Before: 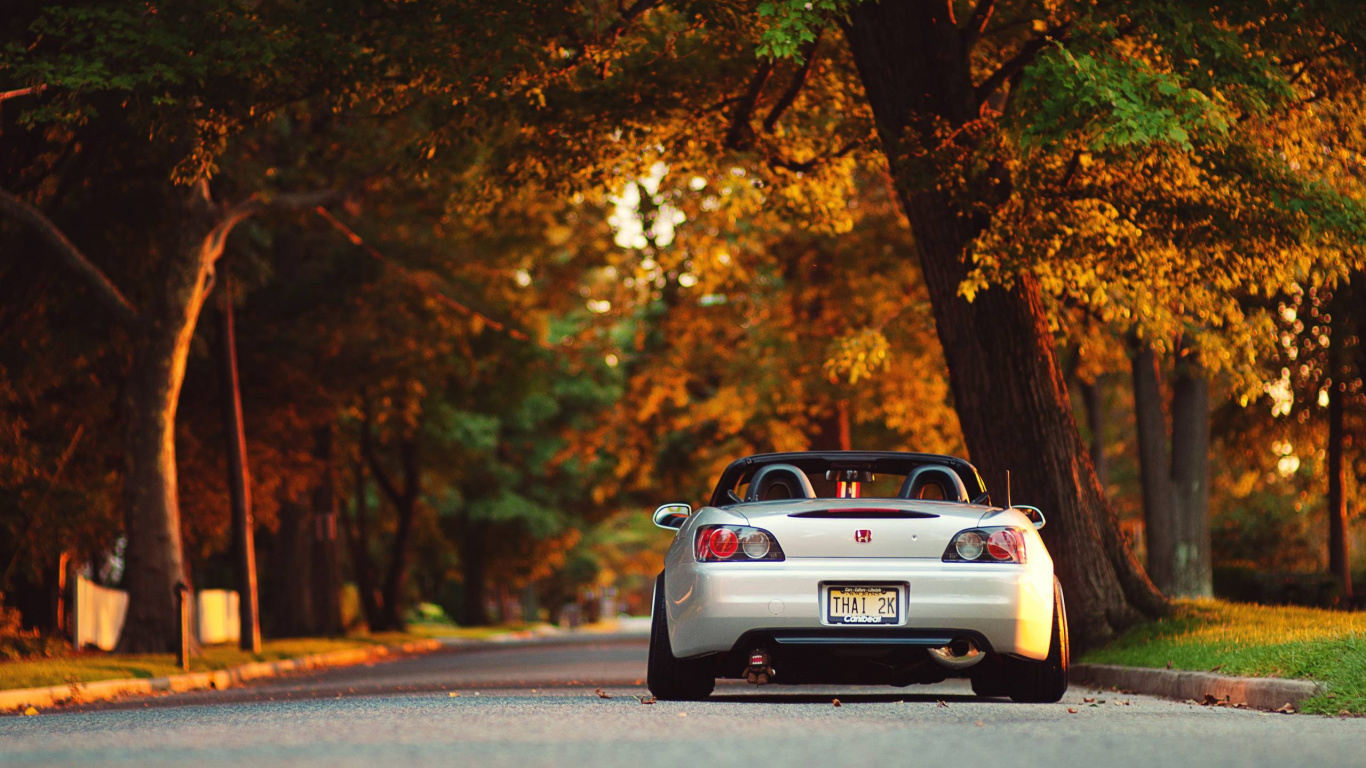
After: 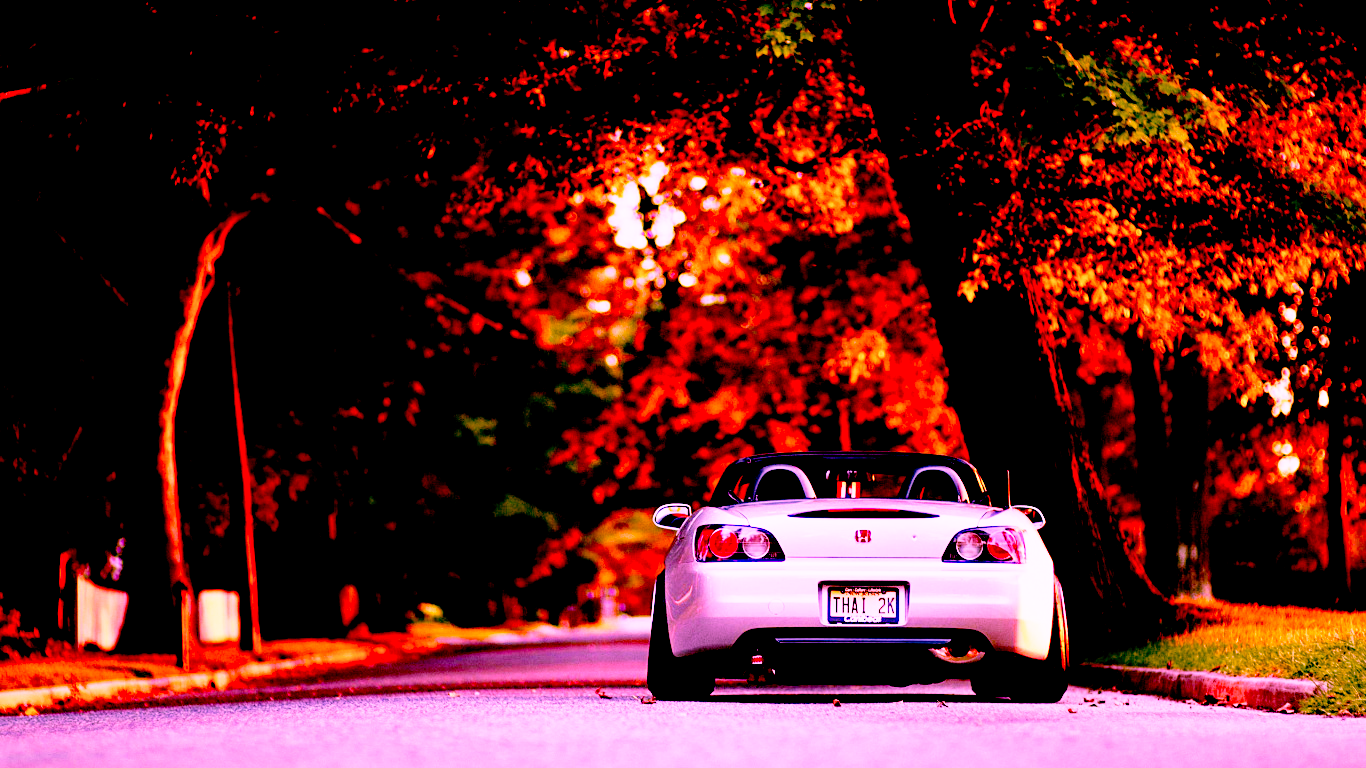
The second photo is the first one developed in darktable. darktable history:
exposure: black level correction 0.056, compensate highlight preservation false
color calibration: illuminant custom, x 0.261, y 0.521, temperature 7054.11 K
base curve: curves: ch0 [(0, 0) (0.012, 0.01) (0.073, 0.168) (0.31, 0.711) (0.645, 0.957) (1, 1)], preserve colors none
